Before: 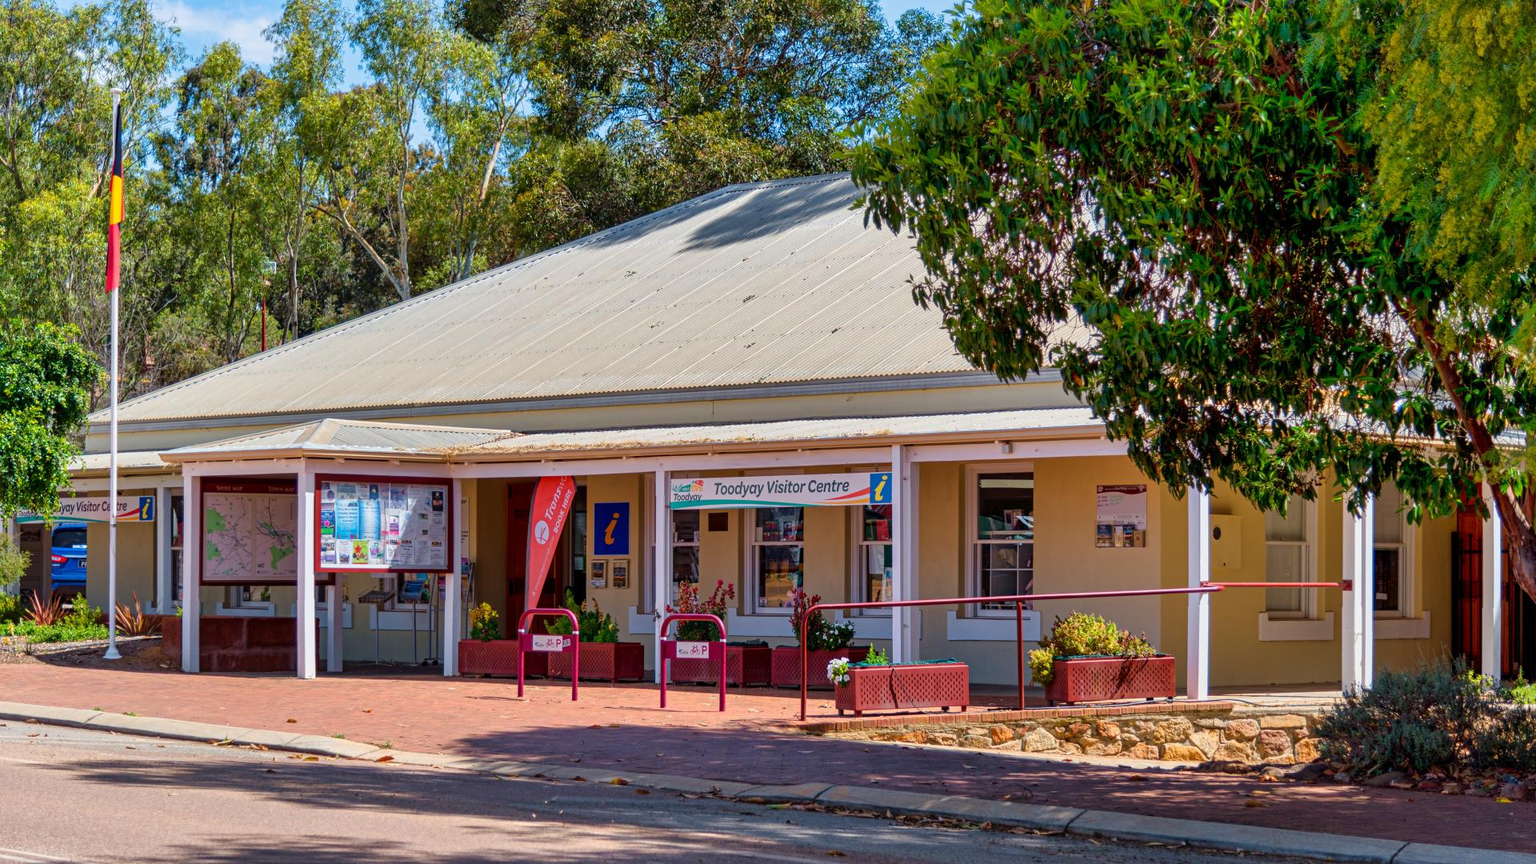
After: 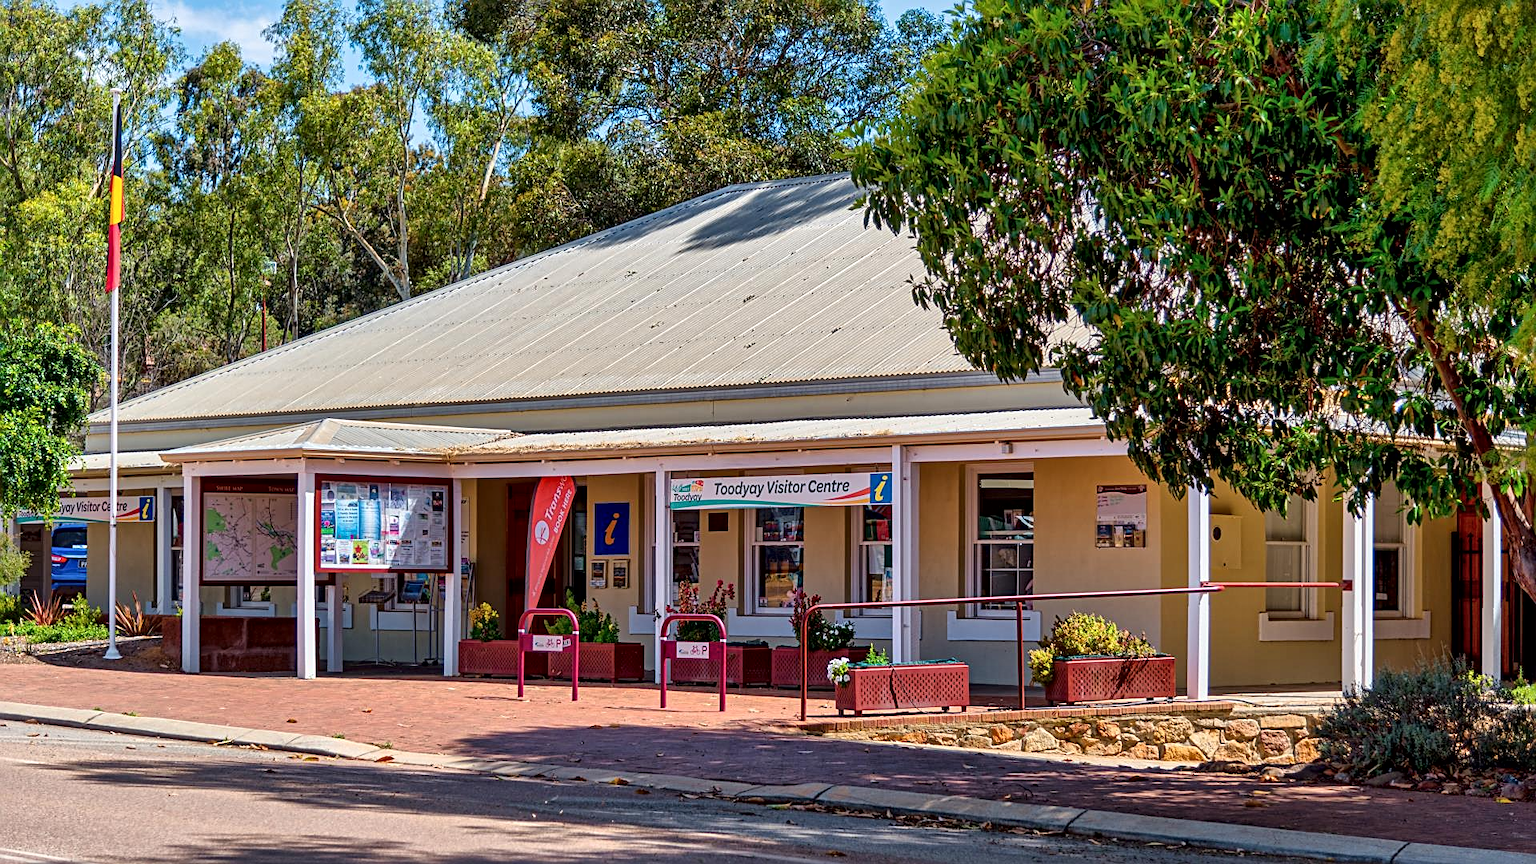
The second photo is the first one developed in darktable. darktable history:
exposure: compensate highlight preservation false
sharpen: on, module defaults
local contrast: mode bilateral grid, contrast 20, coarseness 20, detail 150%, midtone range 0.2
